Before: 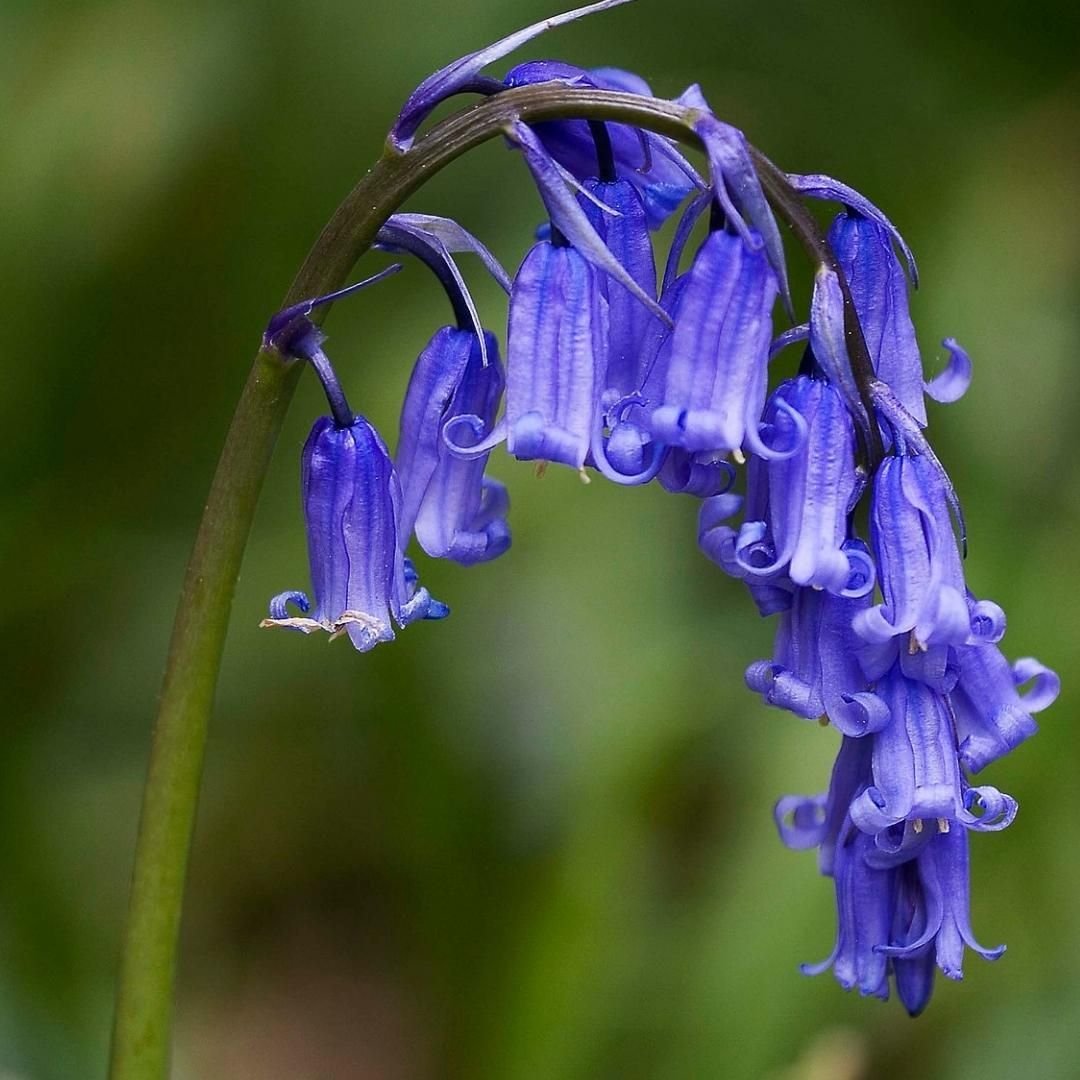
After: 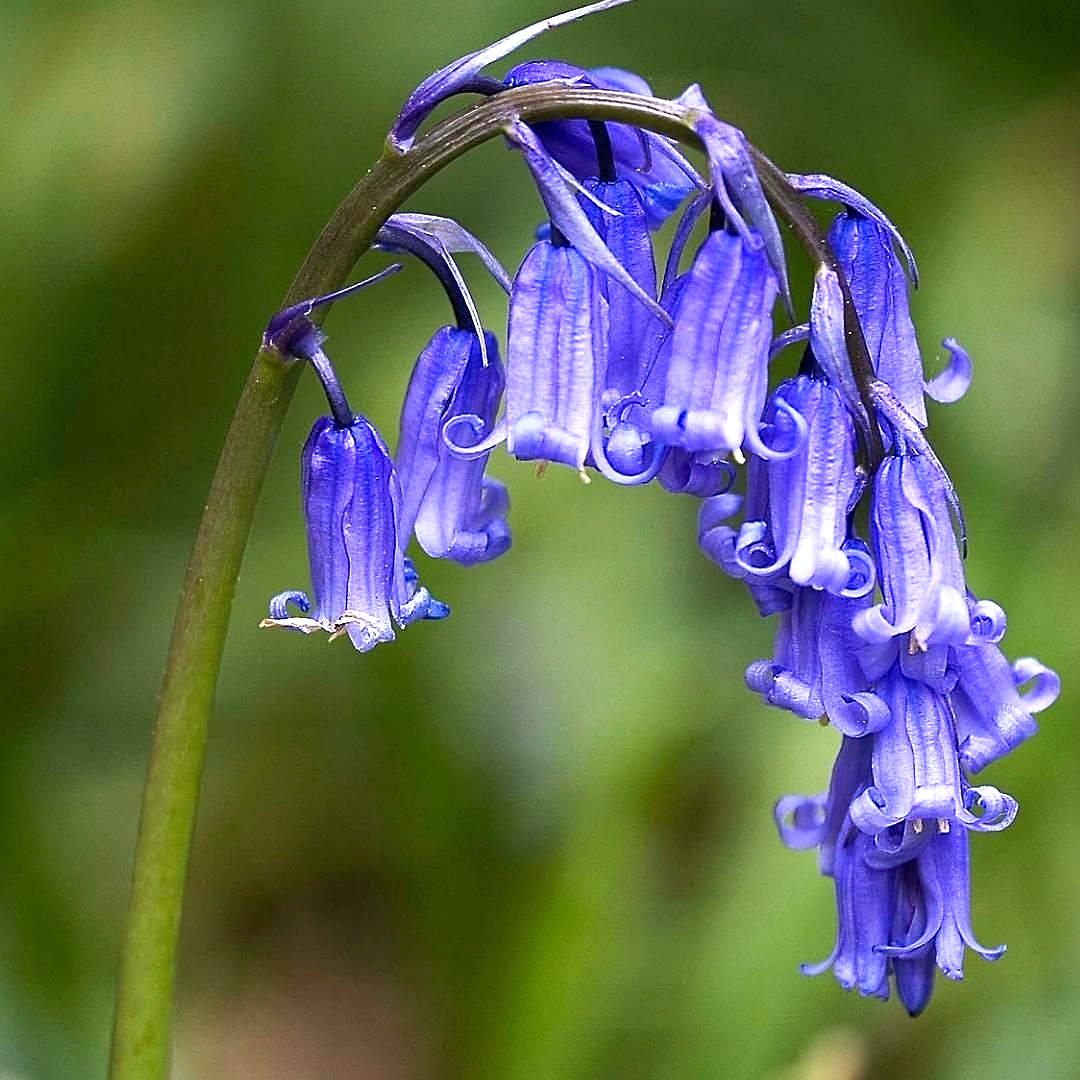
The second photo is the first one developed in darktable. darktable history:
sharpen: on, module defaults
exposure: exposure 0.785 EV, compensate highlight preservation false
